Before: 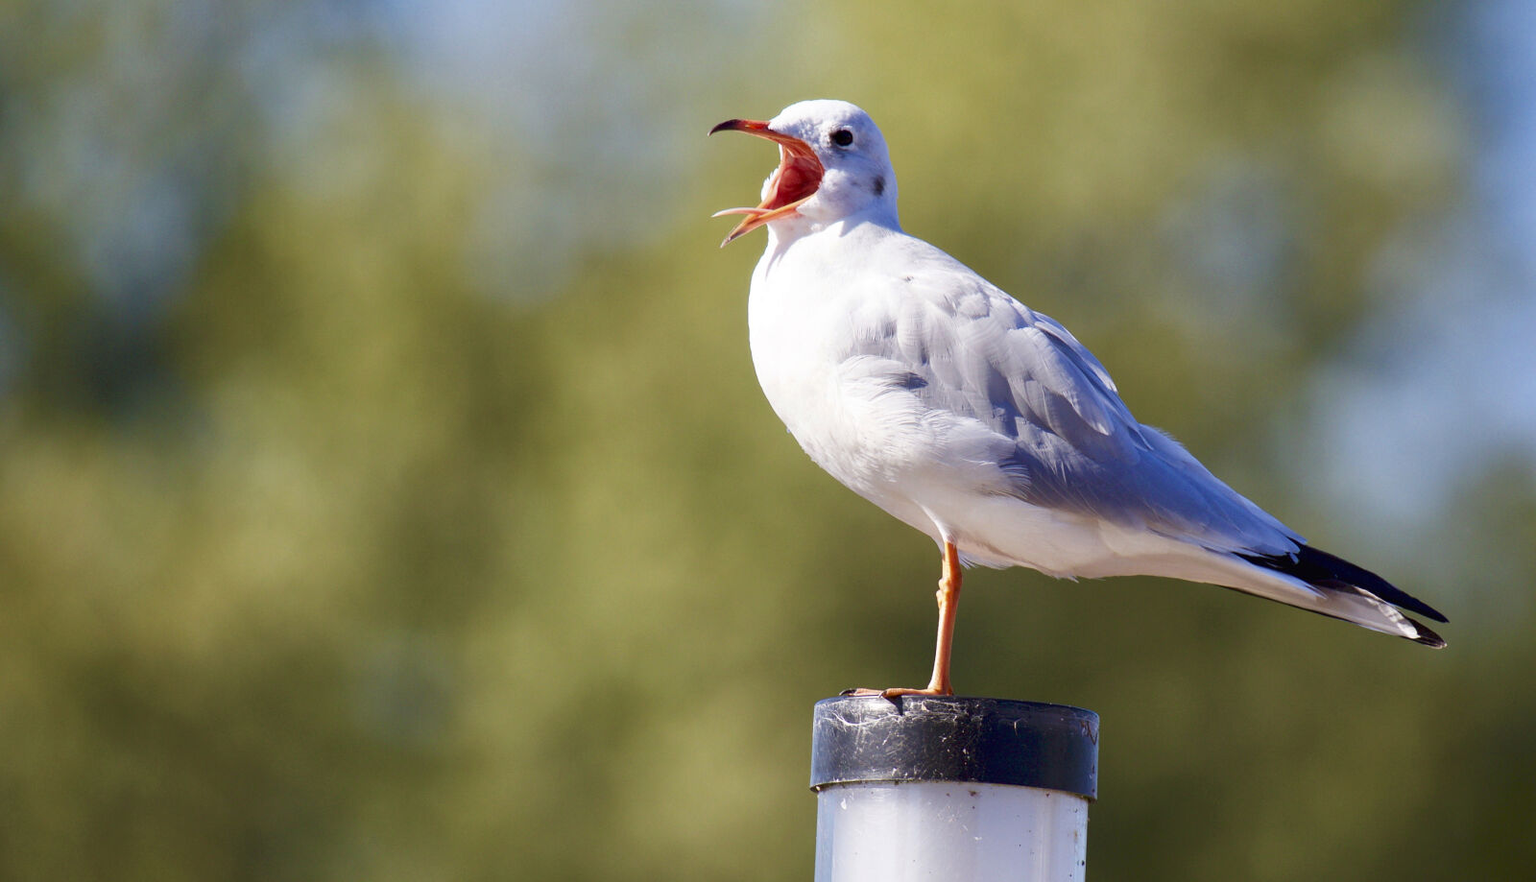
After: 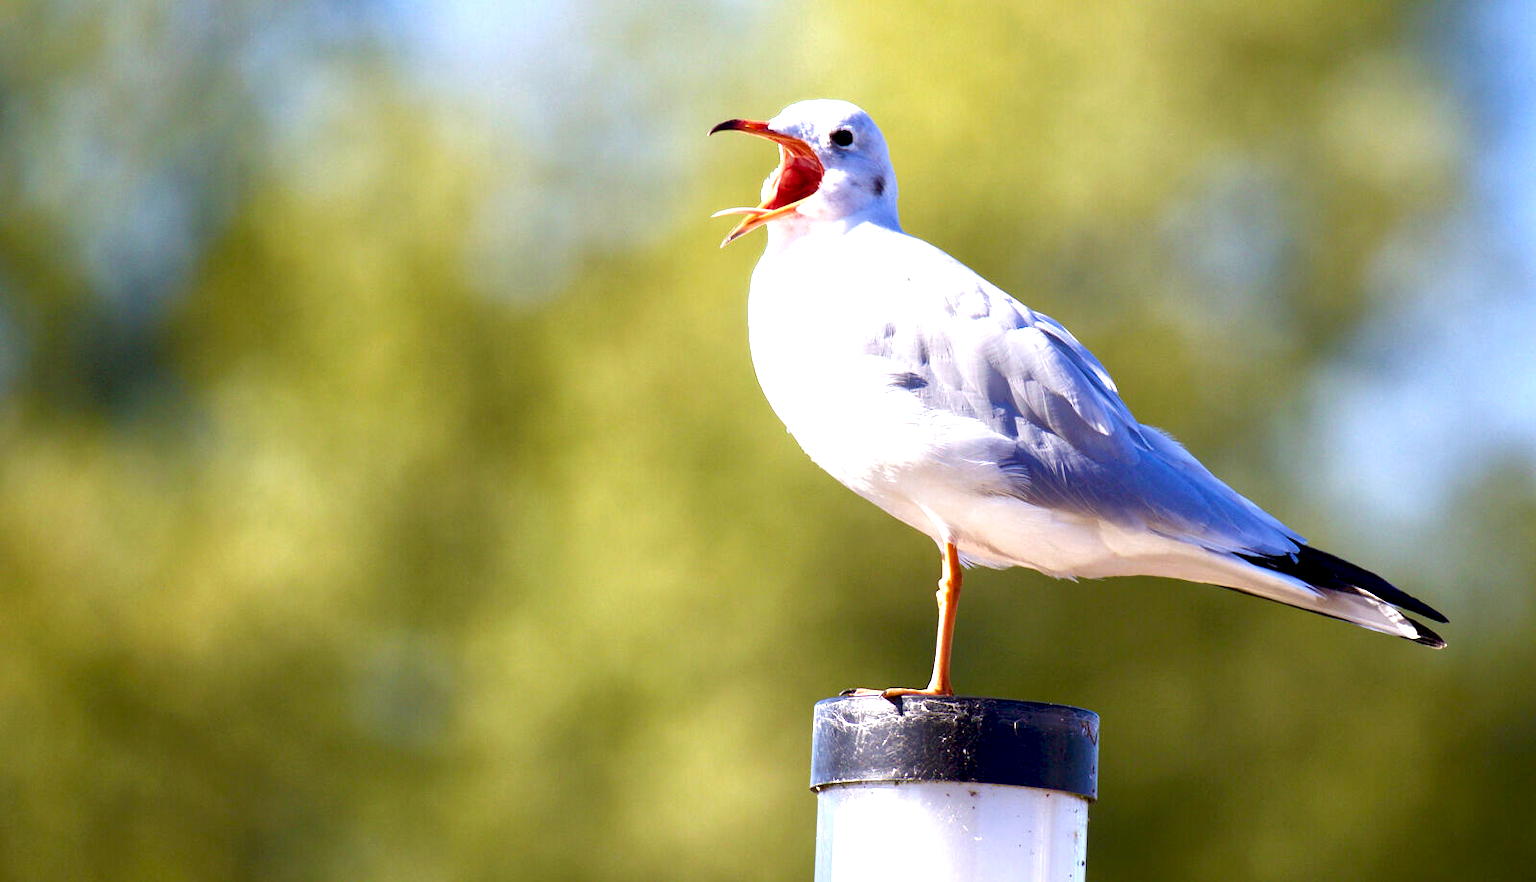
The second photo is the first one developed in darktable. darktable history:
color balance rgb: perceptual saturation grading › global saturation -0.154%, perceptual brilliance grading › global brilliance 30.442%, global vibrance 20%
exposure: black level correction 0.009, compensate exposure bias true, compensate highlight preservation false
